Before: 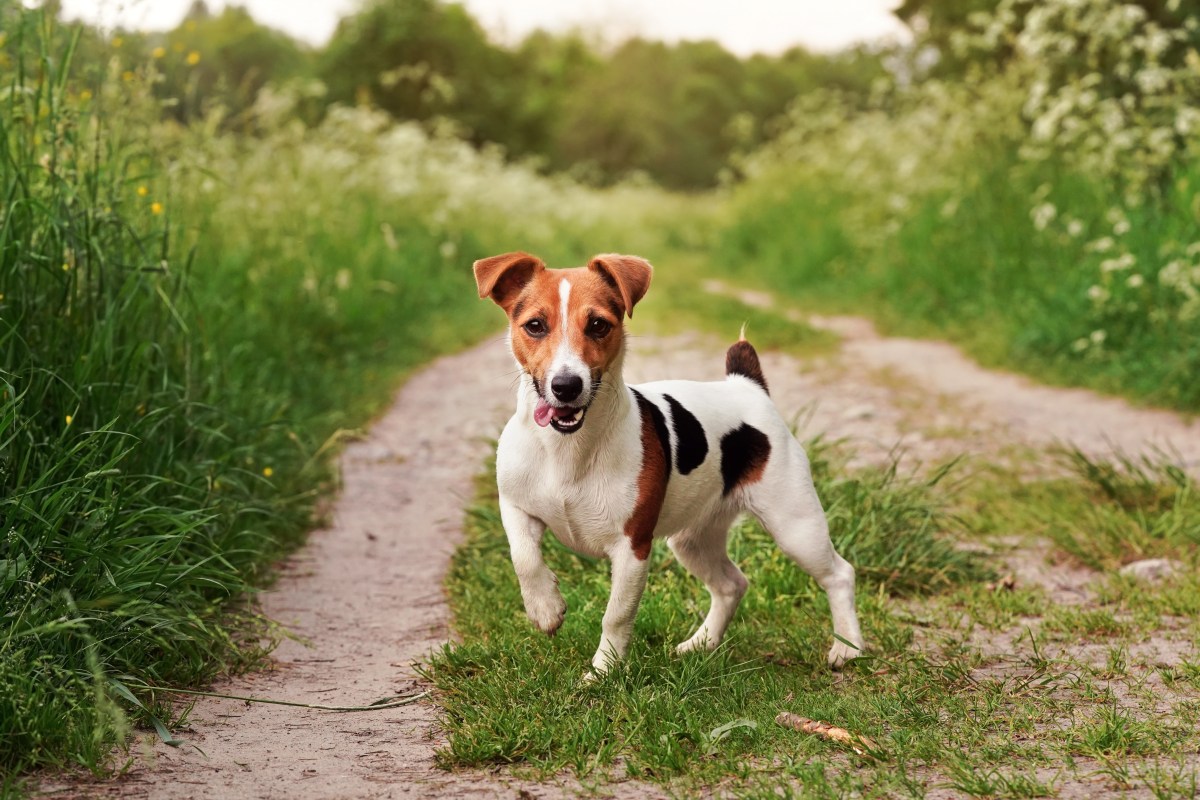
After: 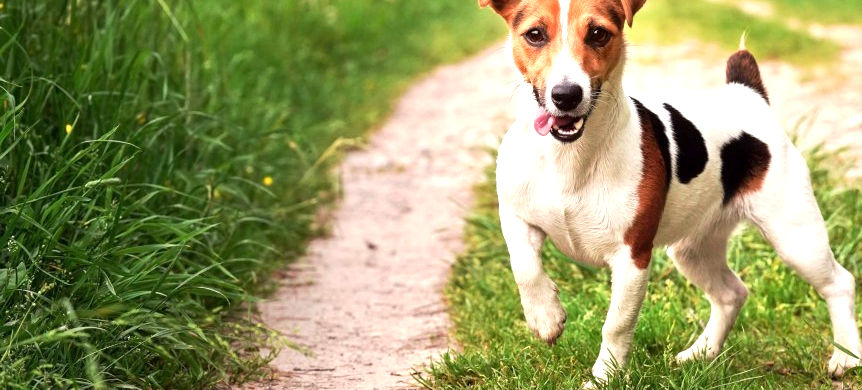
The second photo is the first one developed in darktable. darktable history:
exposure: black level correction 0.001, exposure 0.958 EV, compensate exposure bias true, compensate highlight preservation false
crop: top 36.397%, right 28.145%, bottom 14.798%
